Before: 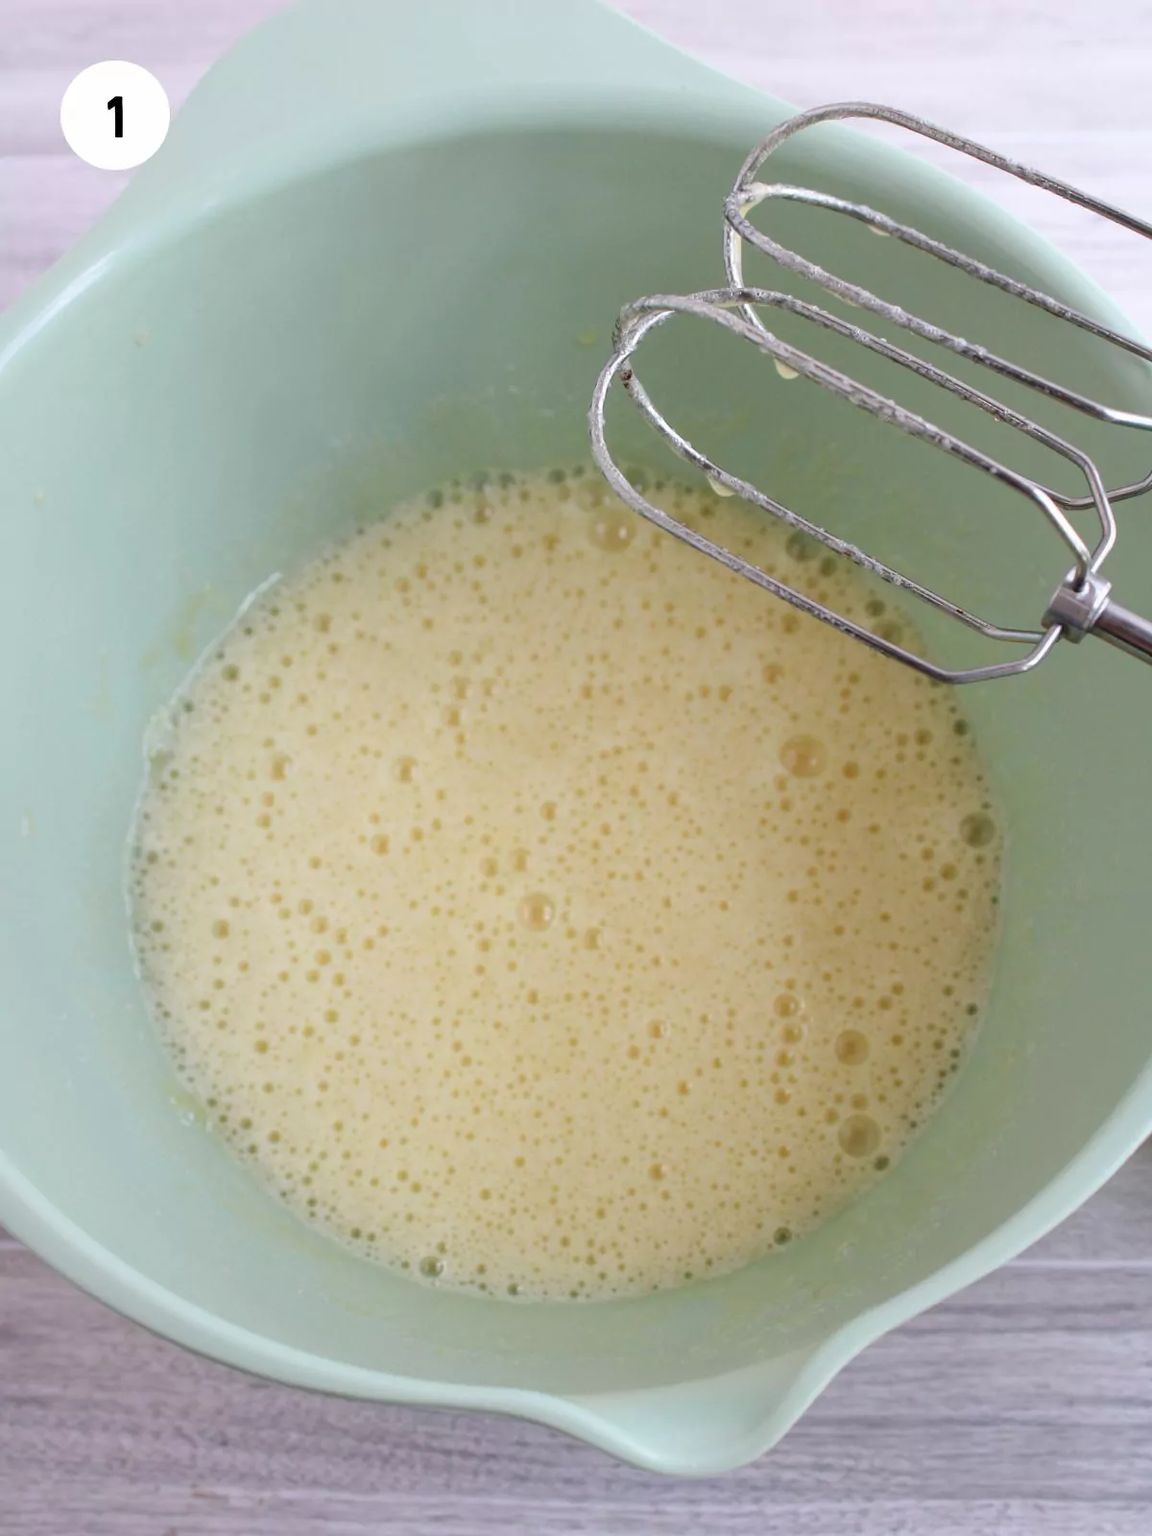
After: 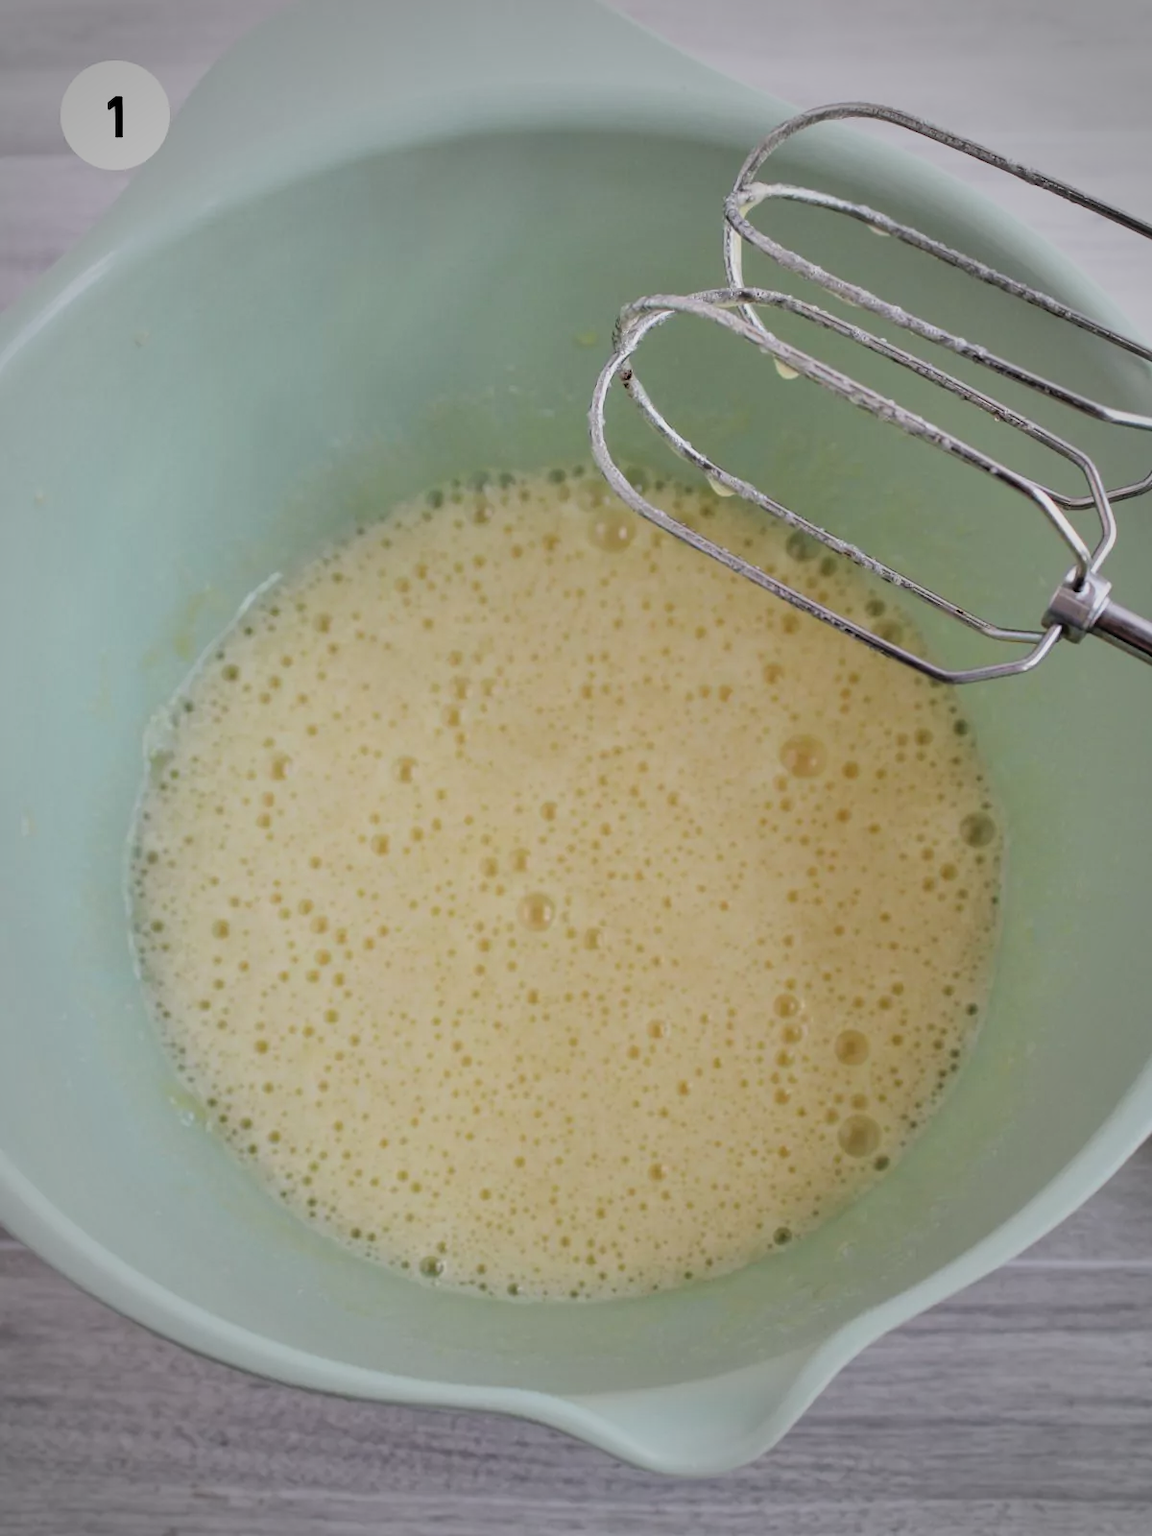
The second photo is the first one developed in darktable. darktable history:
shadows and highlights: shadows 53, soften with gaussian
filmic rgb: black relative exposure -7.75 EV, white relative exposure 4.4 EV, threshold 3 EV, hardness 3.76, latitude 50%, contrast 1.1, color science v5 (2021), contrast in shadows safe, contrast in highlights safe, enable highlight reconstruction true
vignetting: fall-off start 67.15%, brightness -0.442, saturation -0.691, width/height ratio 1.011, unbound false
